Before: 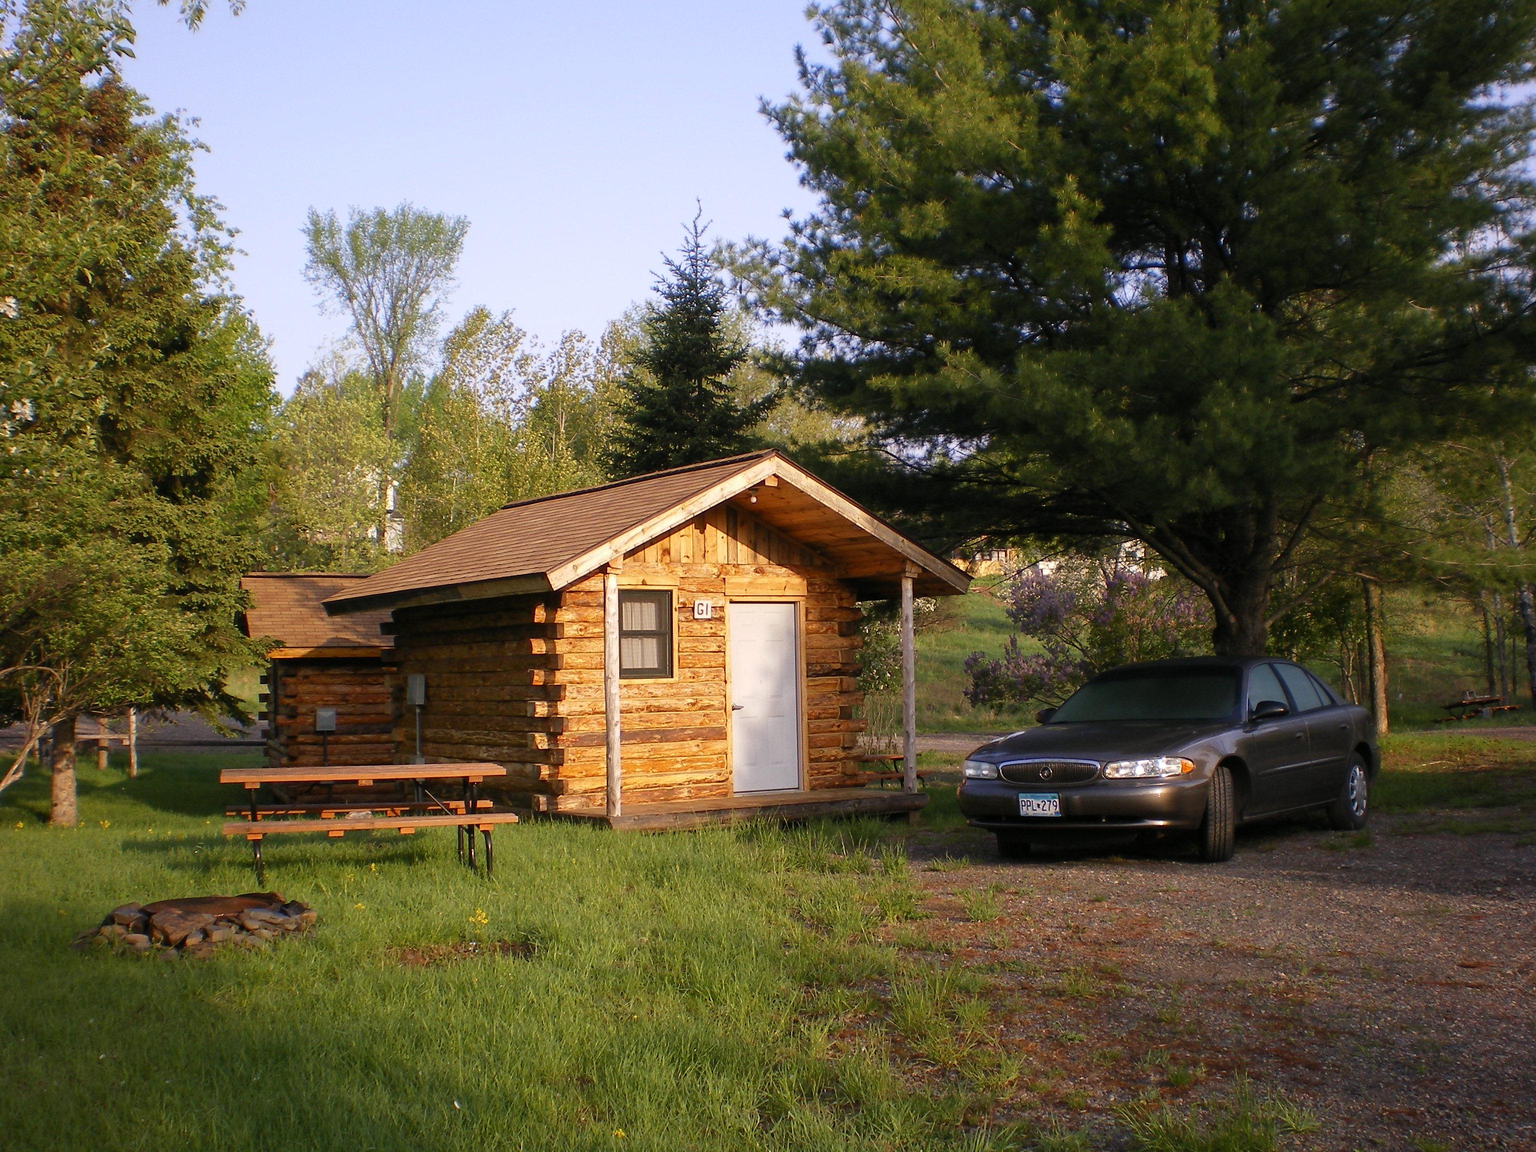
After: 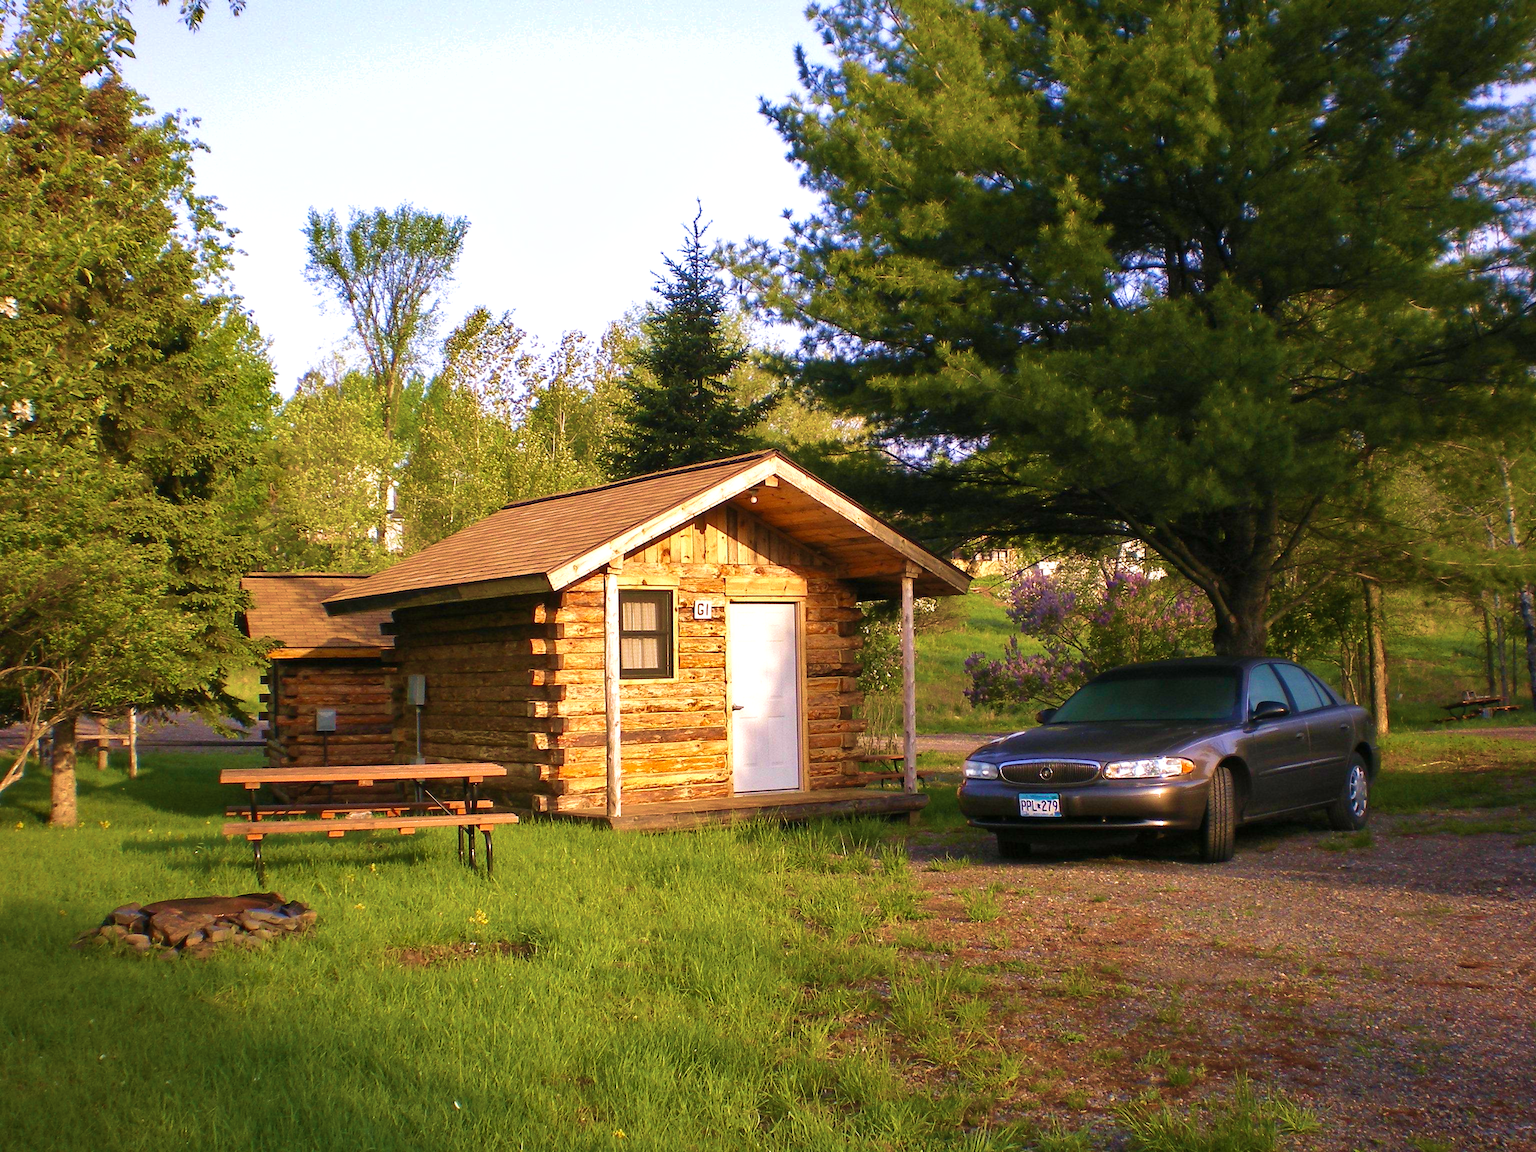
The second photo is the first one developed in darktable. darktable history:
velvia: strength 75%
exposure: black level correction 0, exposure 0.5 EV, compensate highlight preservation false
shadows and highlights: shadows 12, white point adjustment 1.2, soften with gaussian
vibrance: on, module defaults
